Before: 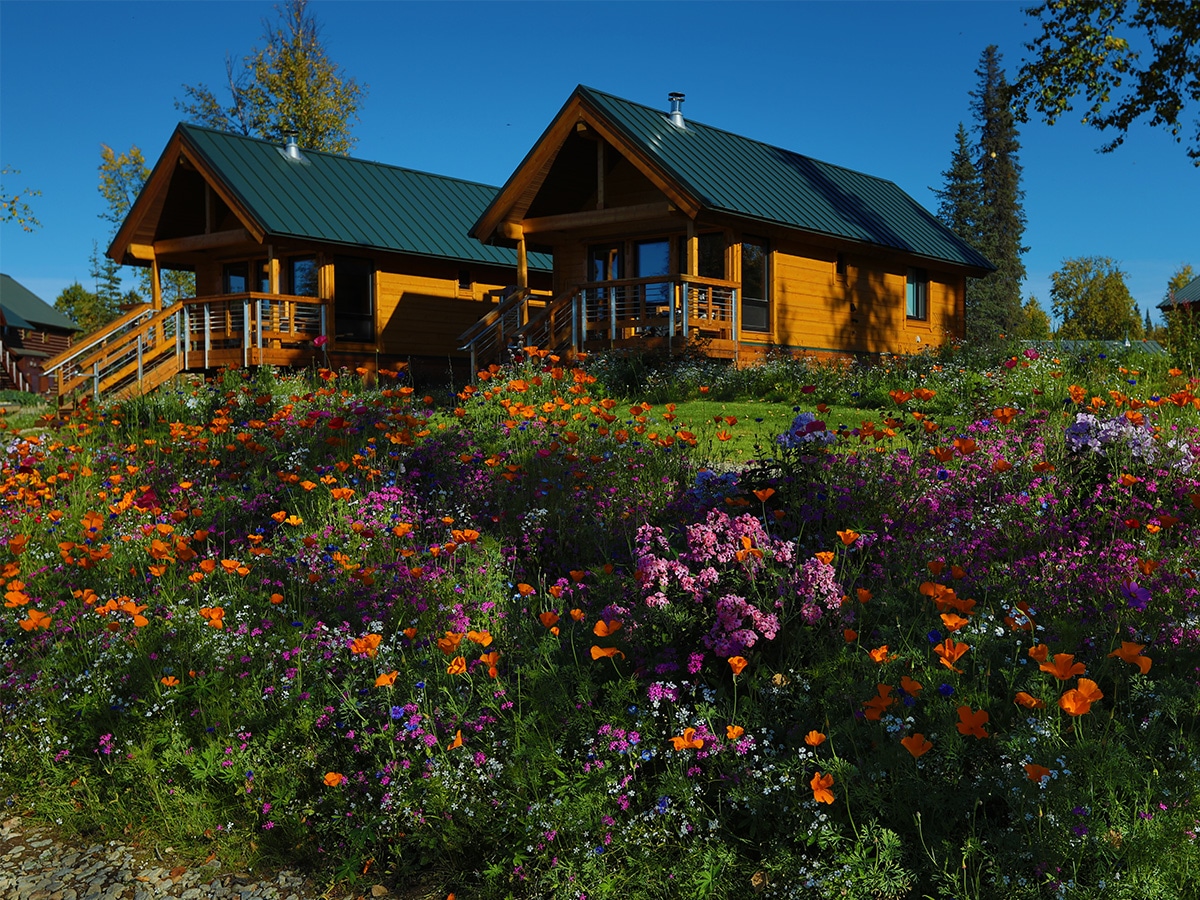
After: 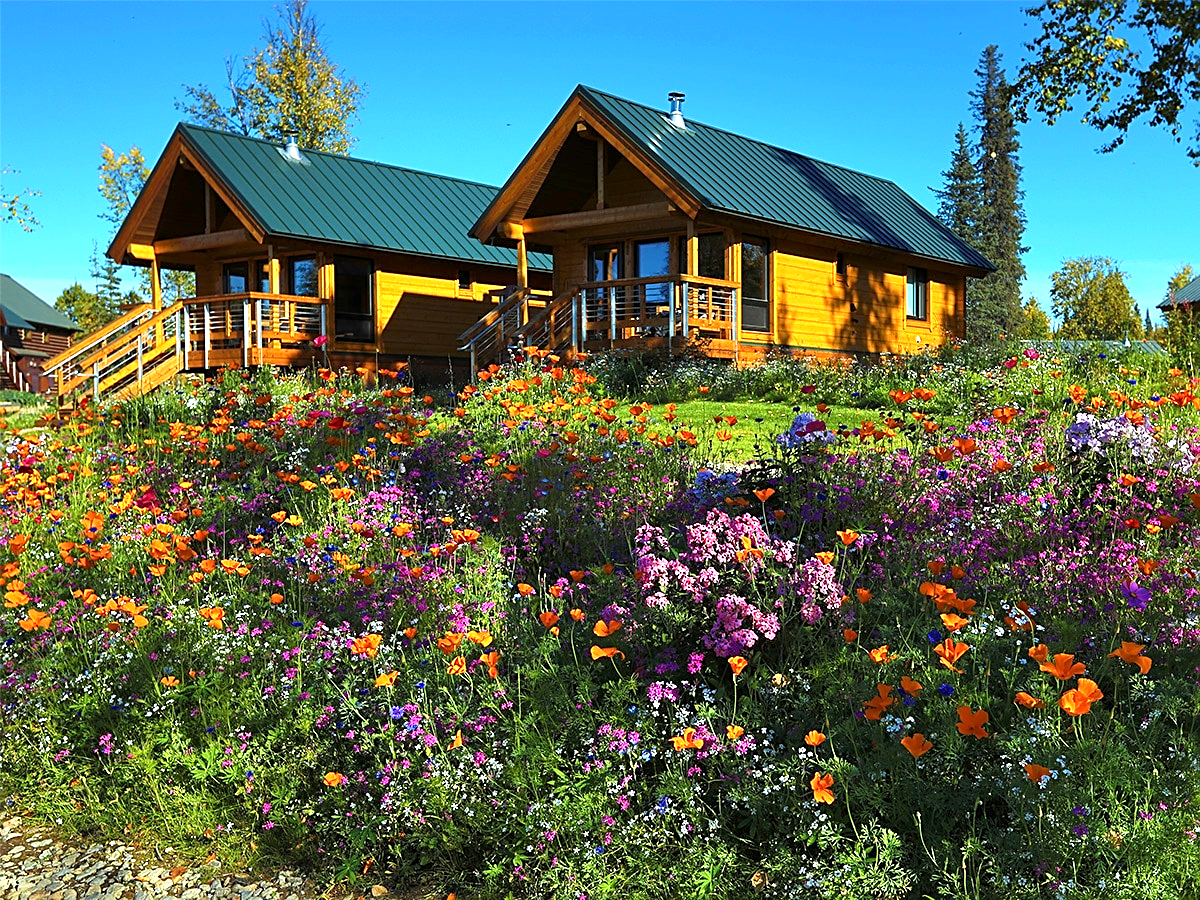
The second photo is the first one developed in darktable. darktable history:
exposure: black level correction 0.001, exposure 1.655 EV, compensate exposure bias true, compensate highlight preservation false
sharpen: on, module defaults
